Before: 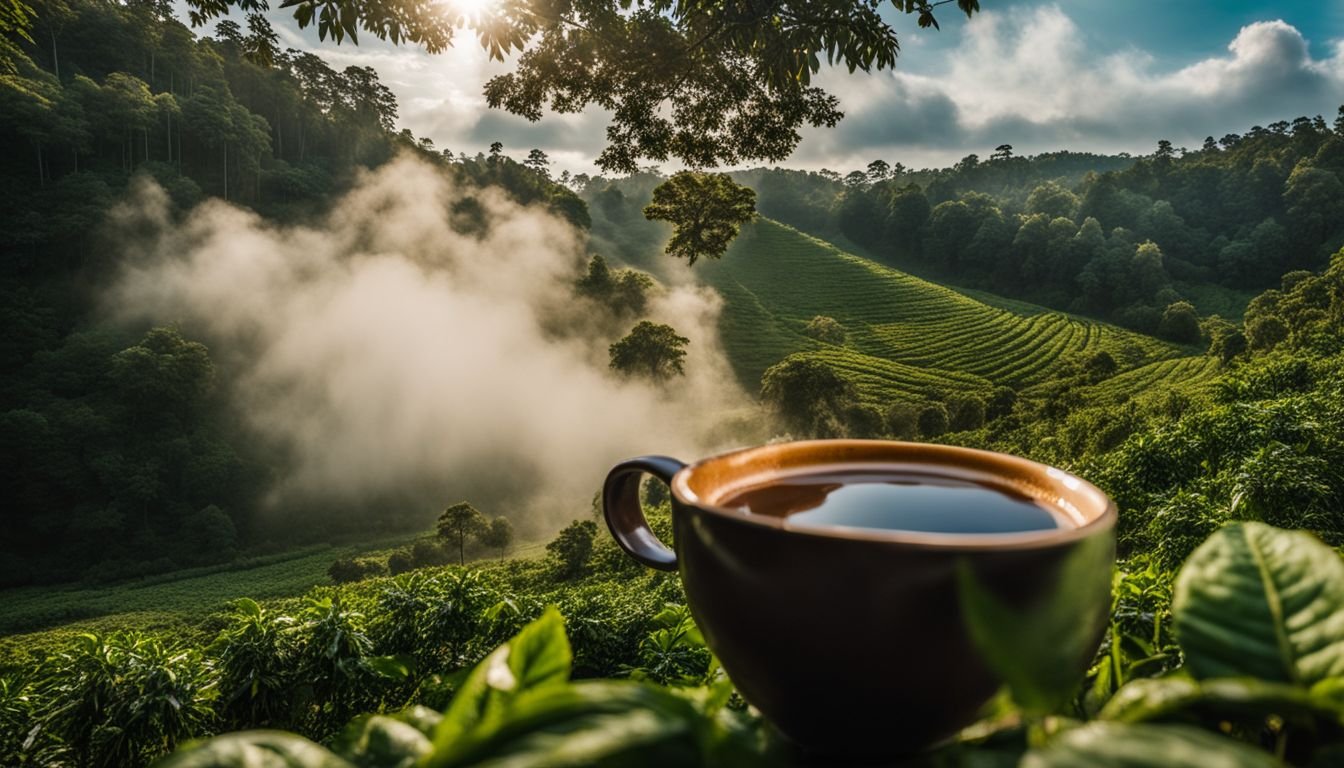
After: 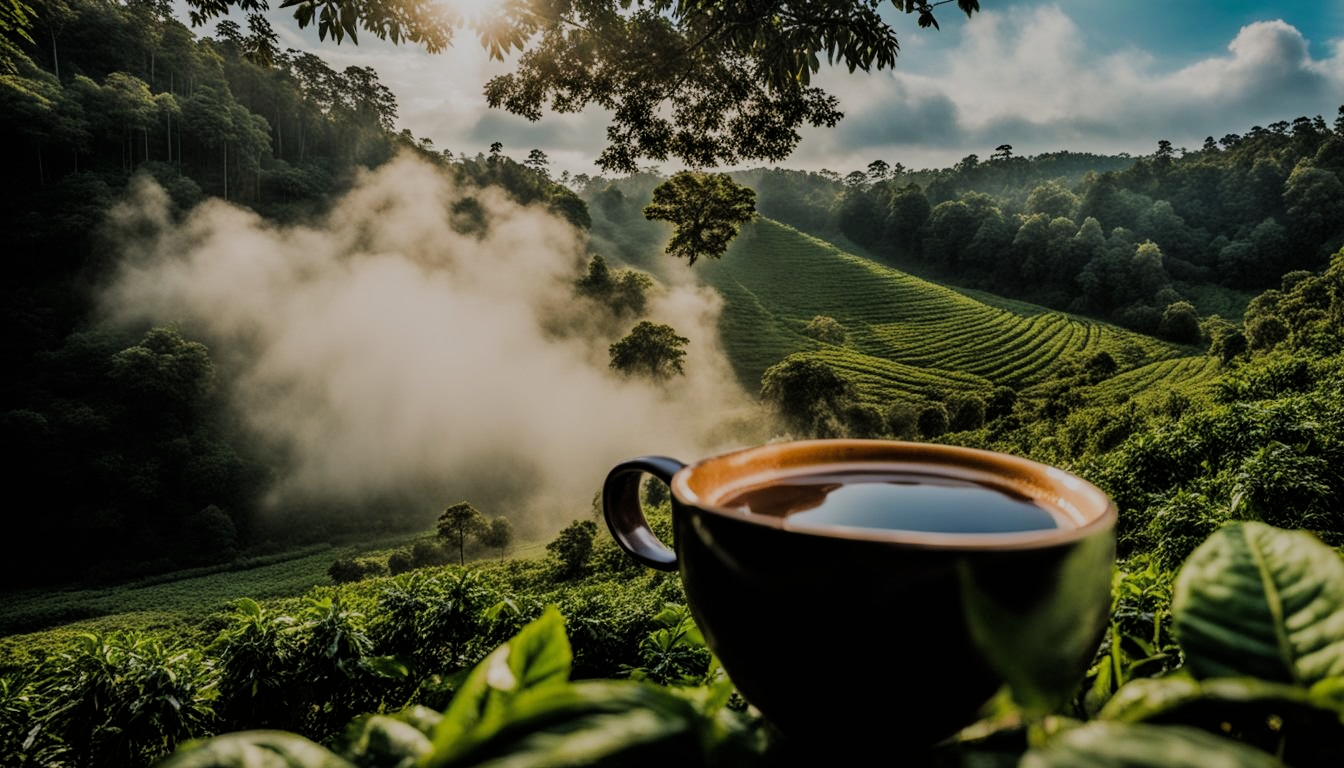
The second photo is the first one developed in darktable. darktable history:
filmic rgb: black relative exposure -6.18 EV, white relative exposure 6.95 EV, hardness 2.26
shadows and highlights: shadows 24.93, highlights -23.86
